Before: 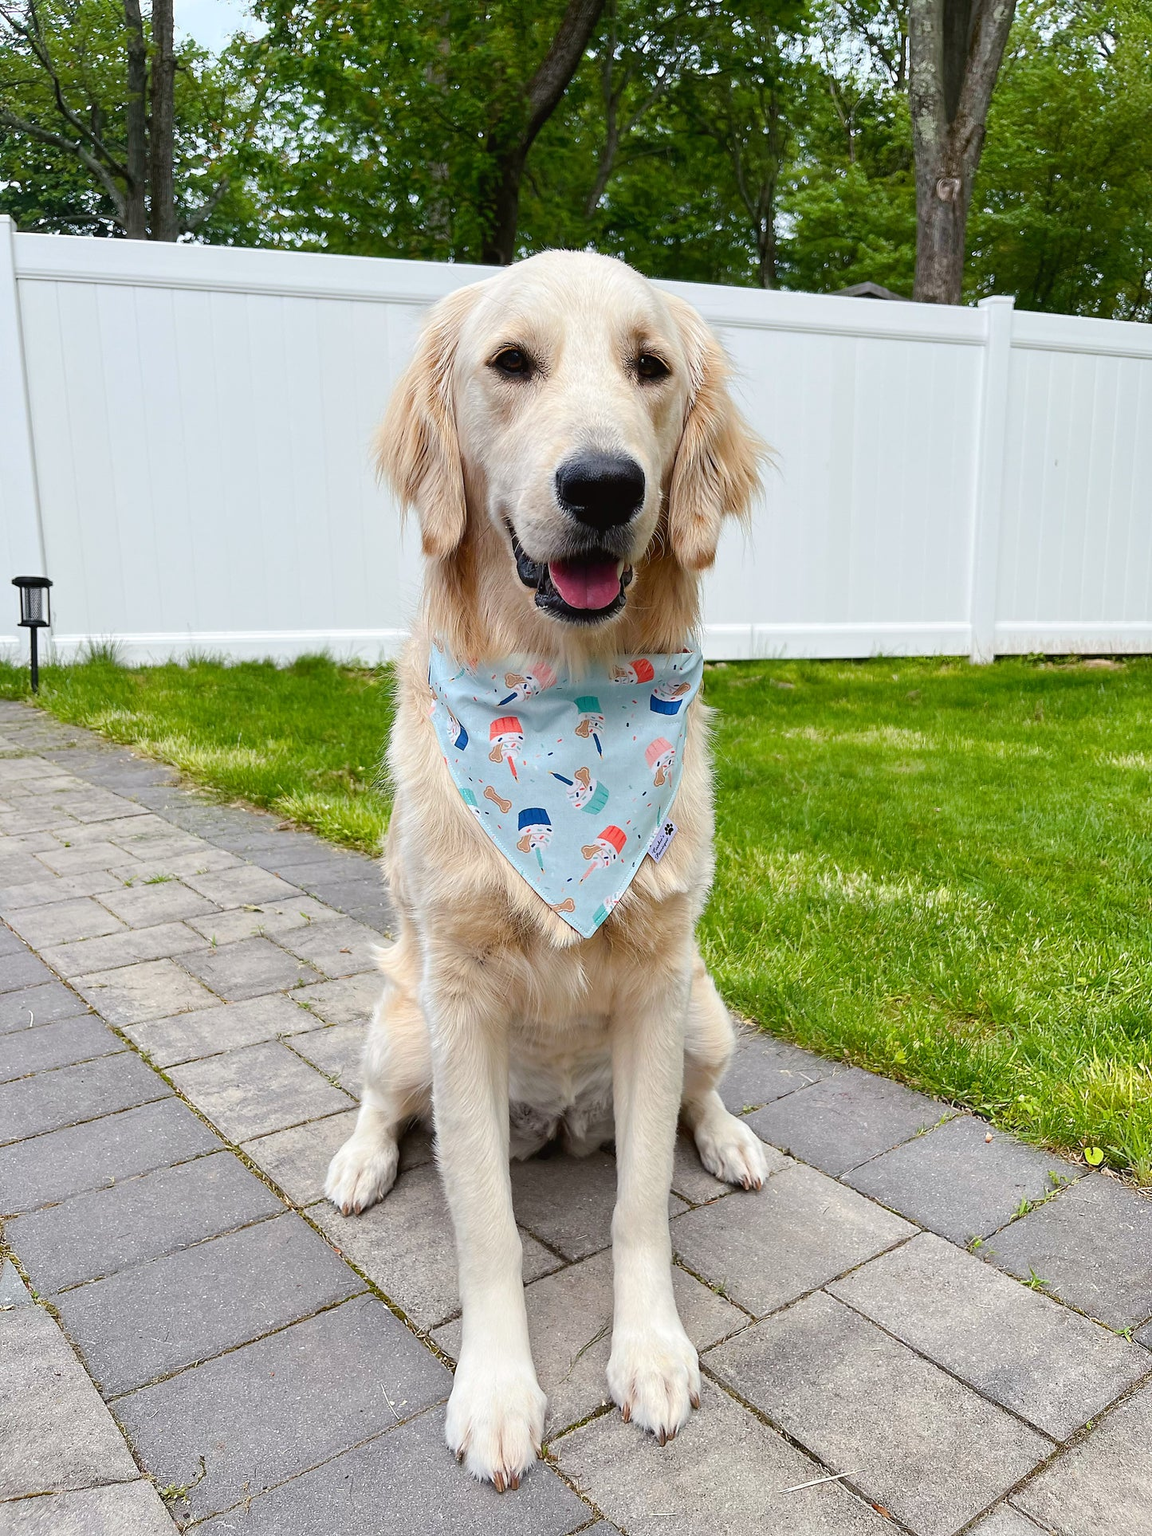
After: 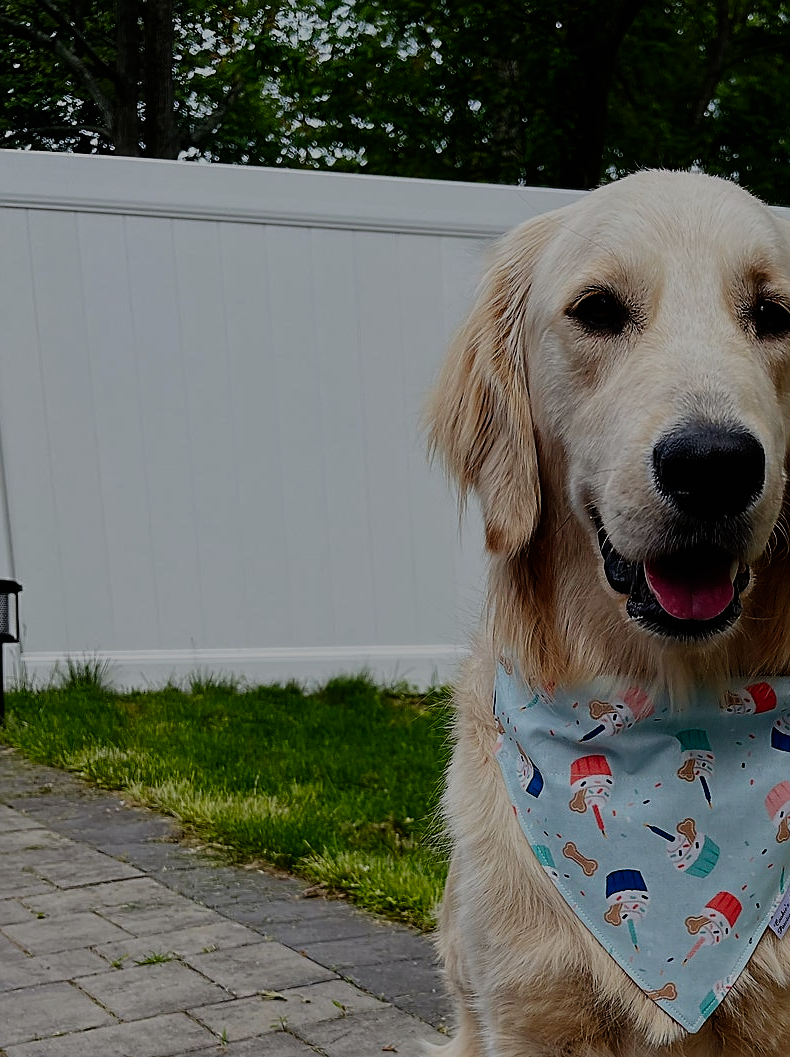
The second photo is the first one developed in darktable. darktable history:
crop and rotate: left 3.047%, top 7.509%, right 42.236%, bottom 37.598%
sigmoid: contrast 1.8, skew -0.2, preserve hue 0%, red attenuation 0.1, red rotation 0.035, green attenuation 0.1, green rotation -0.017, blue attenuation 0.15, blue rotation -0.052, base primaries Rec2020
sharpen: on, module defaults
exposure: exposure -1.468 EV, compensate highlight preservation false
